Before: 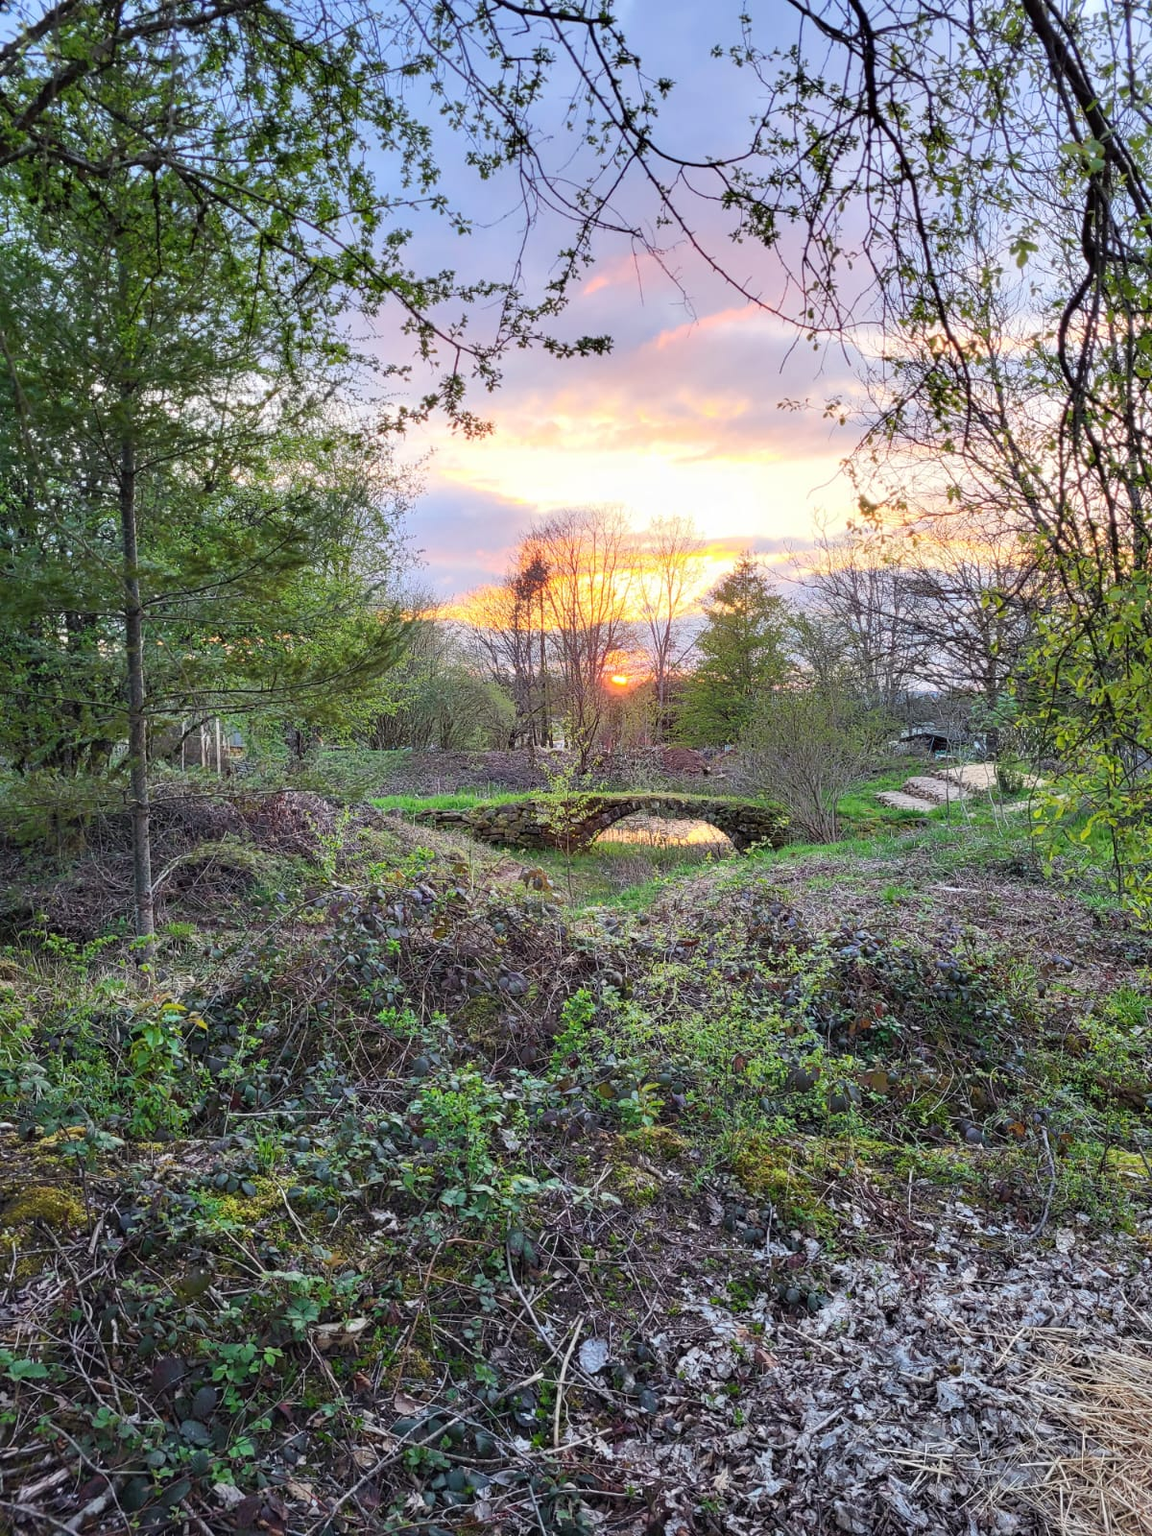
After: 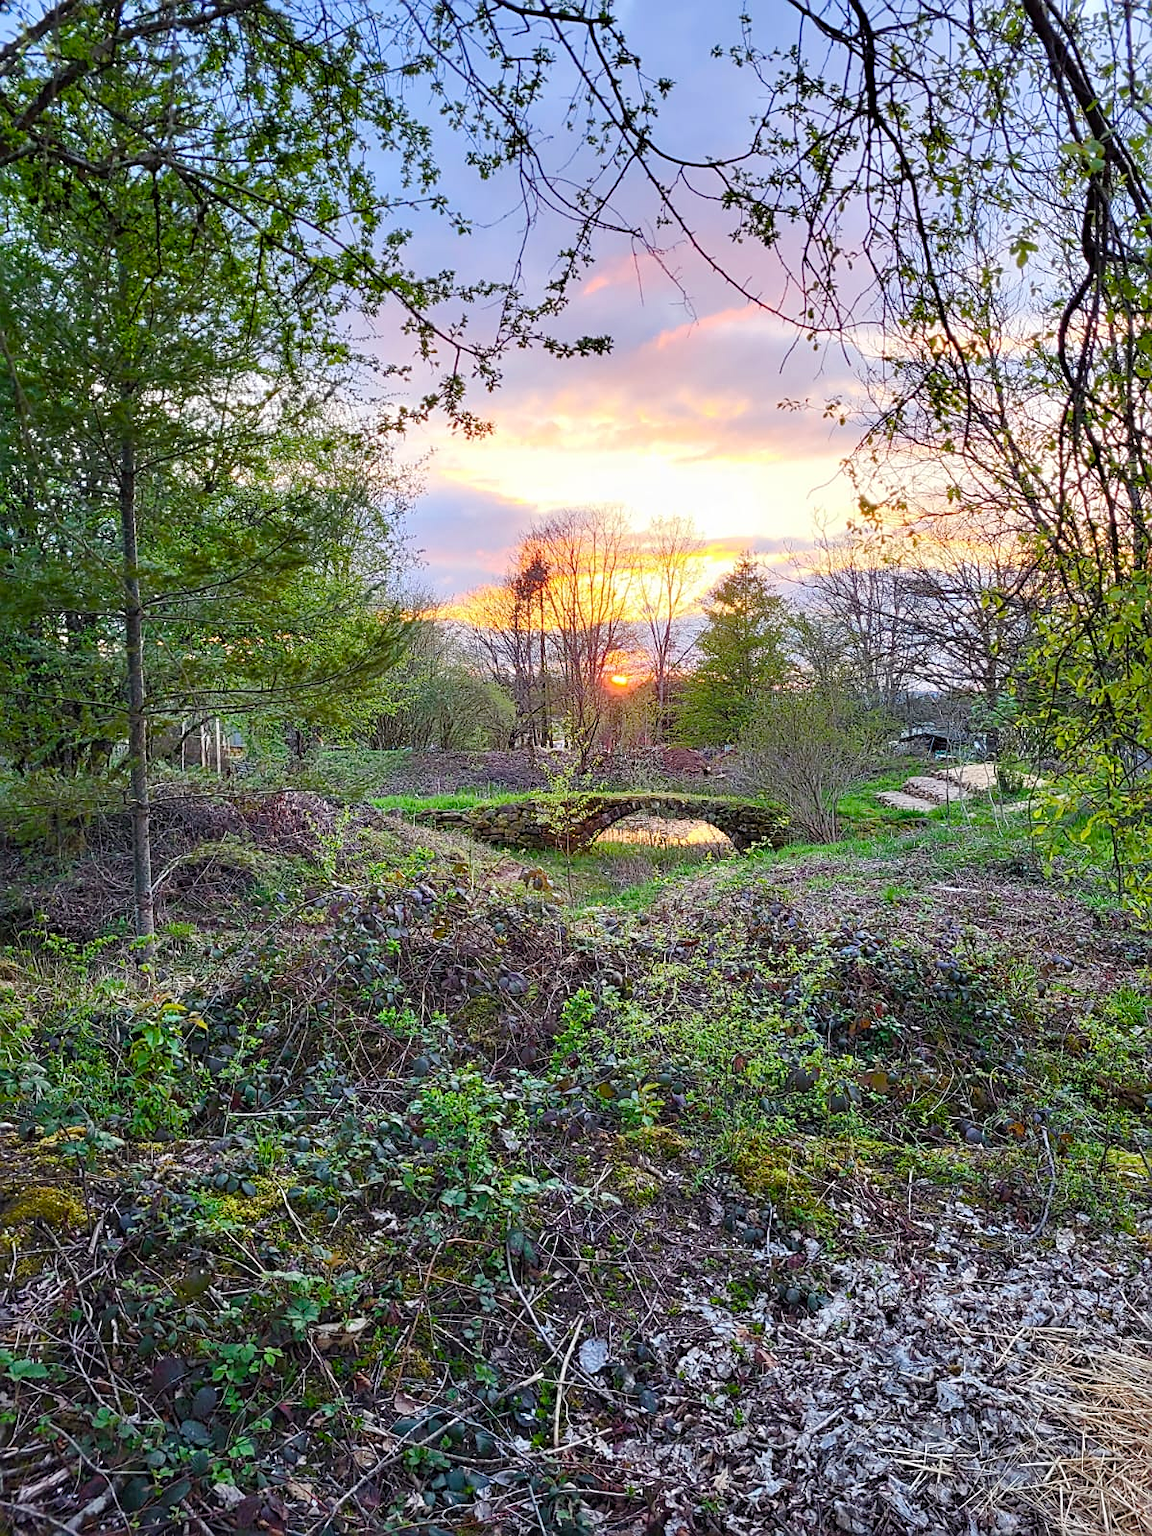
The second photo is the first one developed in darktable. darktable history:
color balance rgb: perceptual saturation grading › global saturation 20%, perceptual saturation grading › highlights -25.282%, perceptual saturation grading › shadows 25.469%, global vibrance 20%
sharpen: on, module defaults
